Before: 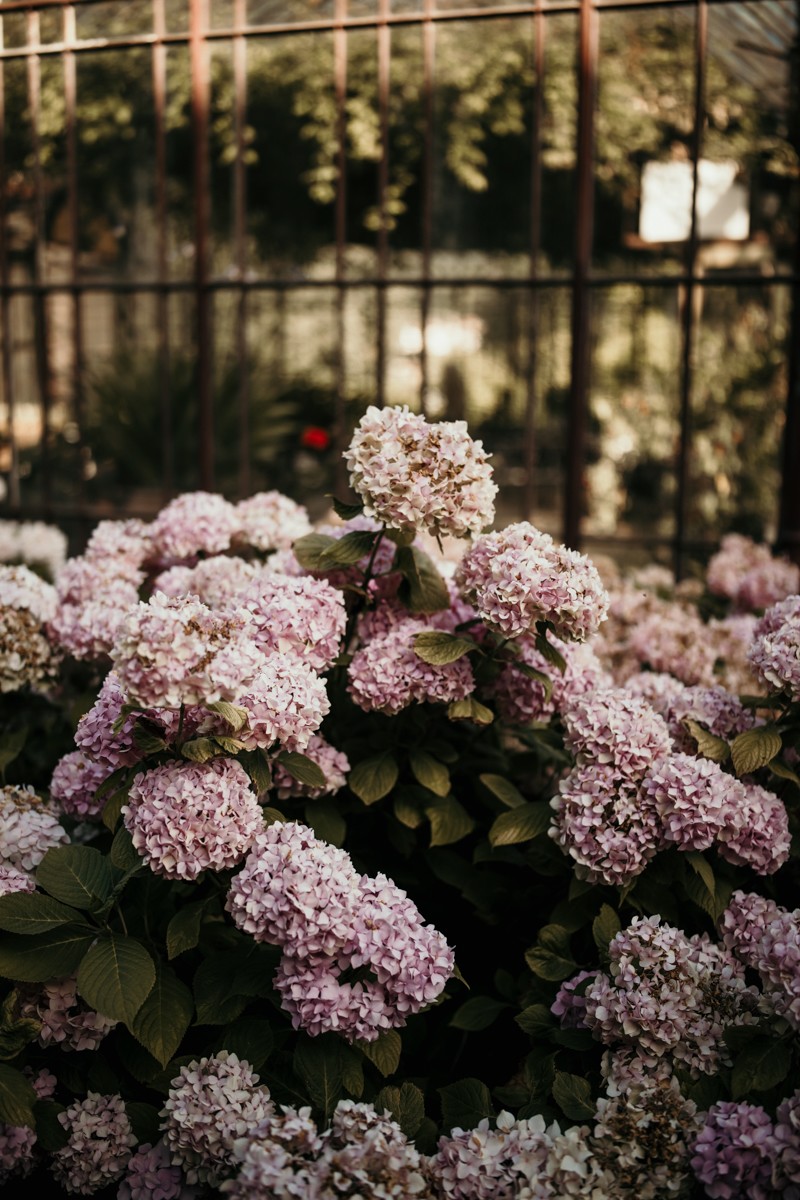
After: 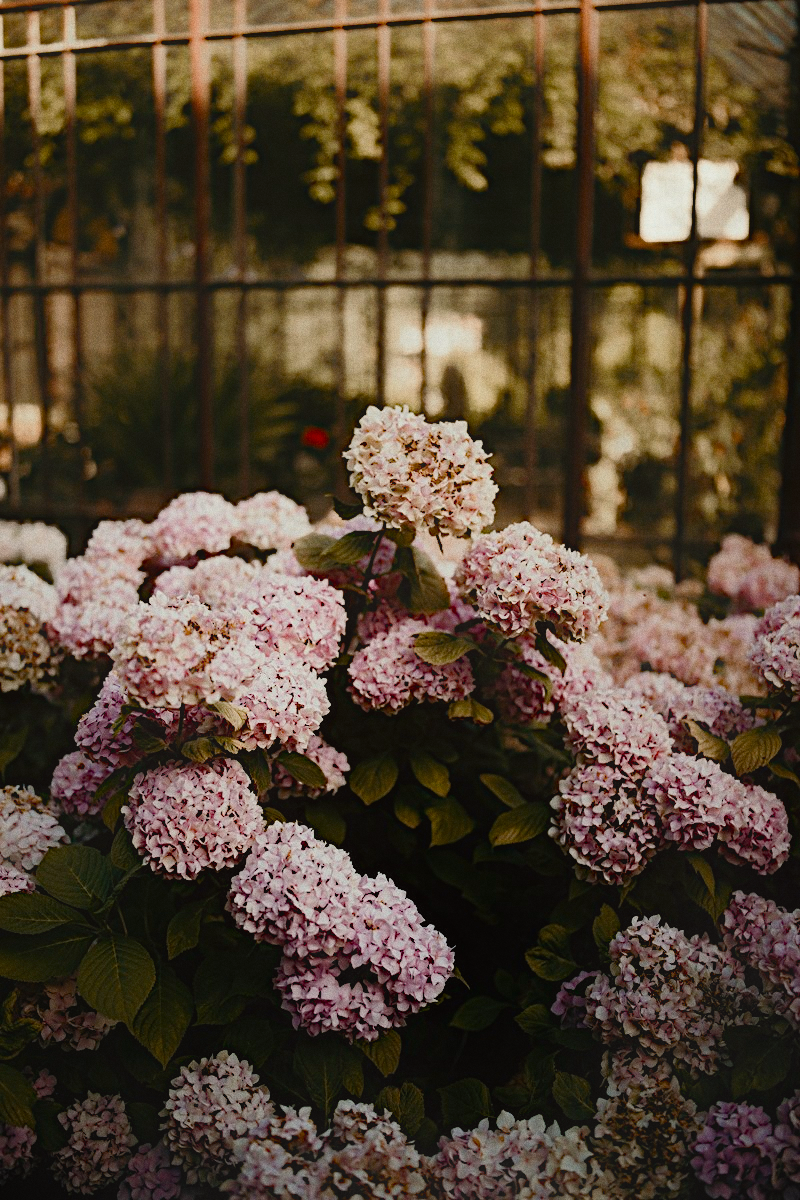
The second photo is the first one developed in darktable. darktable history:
contrast equalizer "soft": octaves 7, y [[0.6 ×6], [0.55 ×6], [0 ×6], [0 ×6], [0 ×6]], mix -1
color balance rgb "basic colorfulness: standard": perceptual saturation grading › global saturation 20%, perceptual saturation grading › highlights -25%, perceptual saturation grading › shadows 25%
color balance rgb "filmic contrast": global offset › luminance 0.5%, perceptual brilliance grading › highlights 10%, perceptual brilliance grading › mid-tones 5%, perceptual brilliance grading › shadows -10%
color balance rgb "blue and orange": shadows lift › chroma 7%, shadows lift › hue 249°, highlights gain › chroma 5%, highlights gain › hue 34.5°
diffuse or sharpen "sharpen demosaicing: AA filter": edge sensitivity 1, 1st order anisotropy 100%, 2nd order anisotropy 100%, 3rd order anisotropy 100%, 4th order anisotropy 100%, 1st order speed -25%, 2nd order speed -25%, 3rd order speed -25%, 4th order speed -25%
diffuse or sharpen "1": radius span 32, 1st order speed 50%, 2nd order speed 50%, 3rd order speed 50%, 4th order speed 50% | blend: blend mode normal, opacity 25%; mask: uniform (no mask)
grain: coarseness 0.47 ISO
rgb primaries "nice": tint hue 2.13°, tint purity 0.7%, red hue 0.028, red purity 1.09, green hue 0.023, green purity 1.08, blue hue -0.084, blue purity 1.17
